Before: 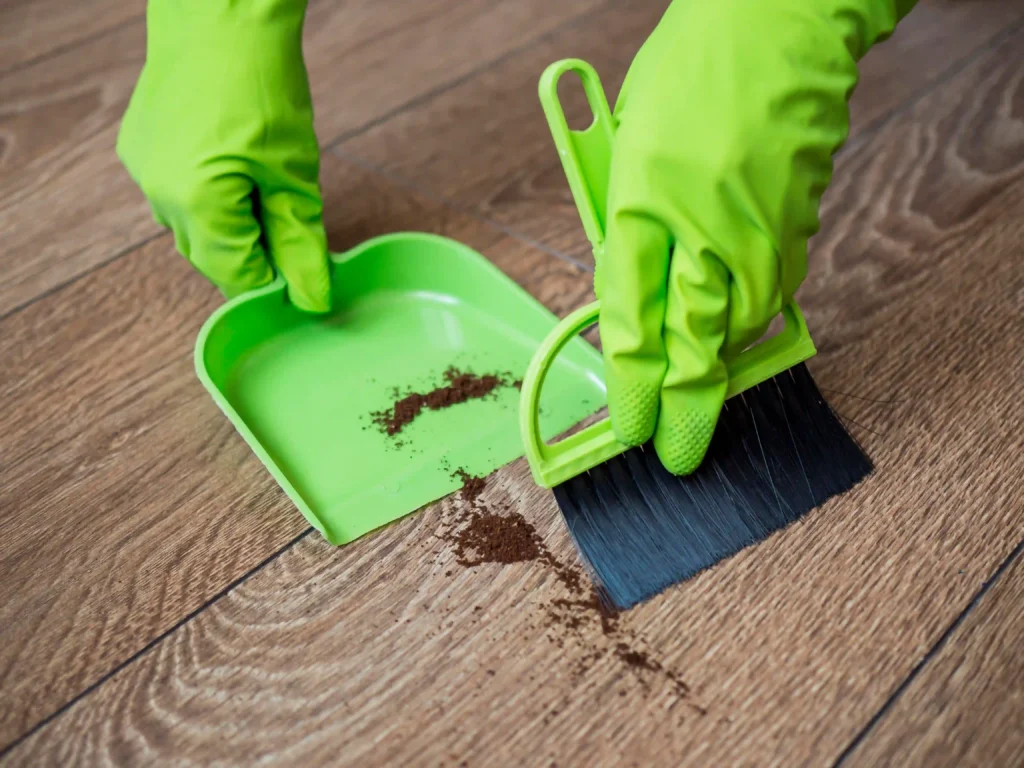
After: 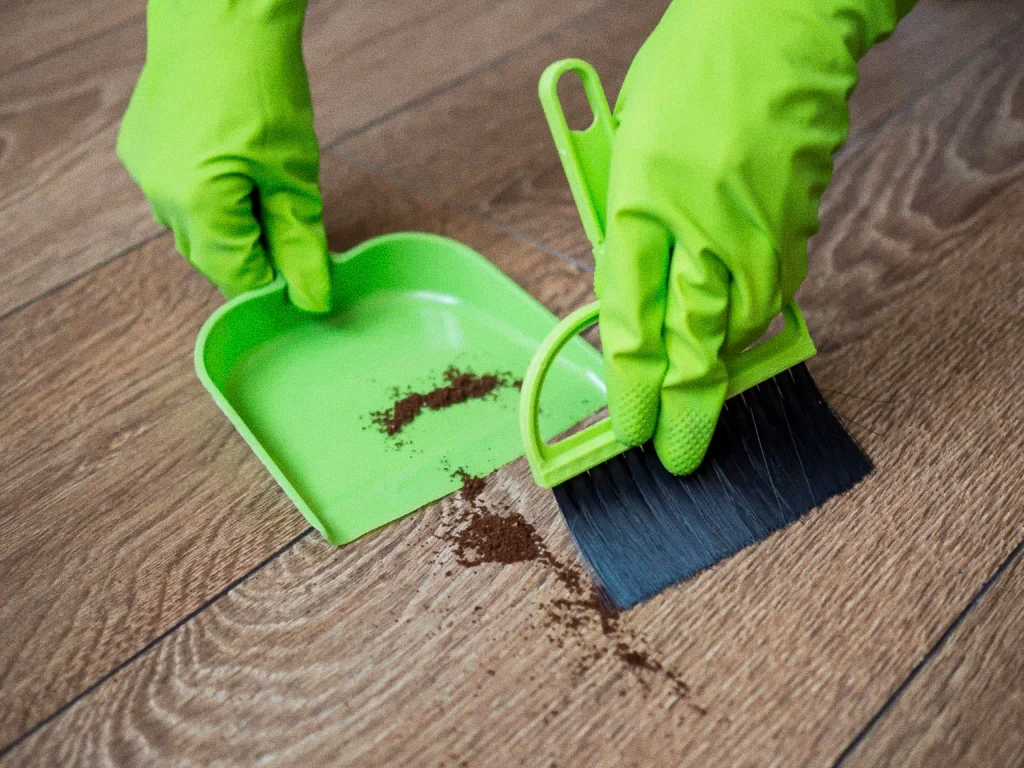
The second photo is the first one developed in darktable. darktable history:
white balance: red 0.982, blue 1.018
grain: on, module defaults
base curve: exposure shift 0, preserve colors none
